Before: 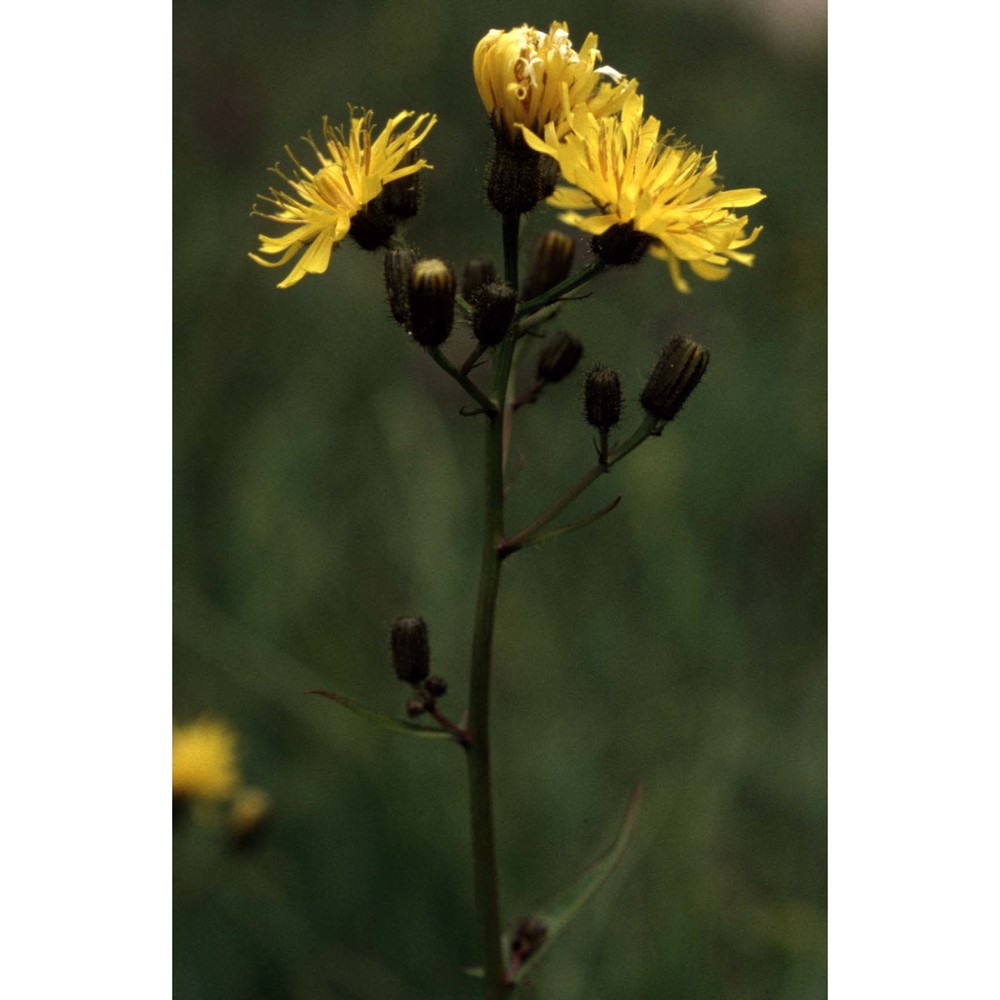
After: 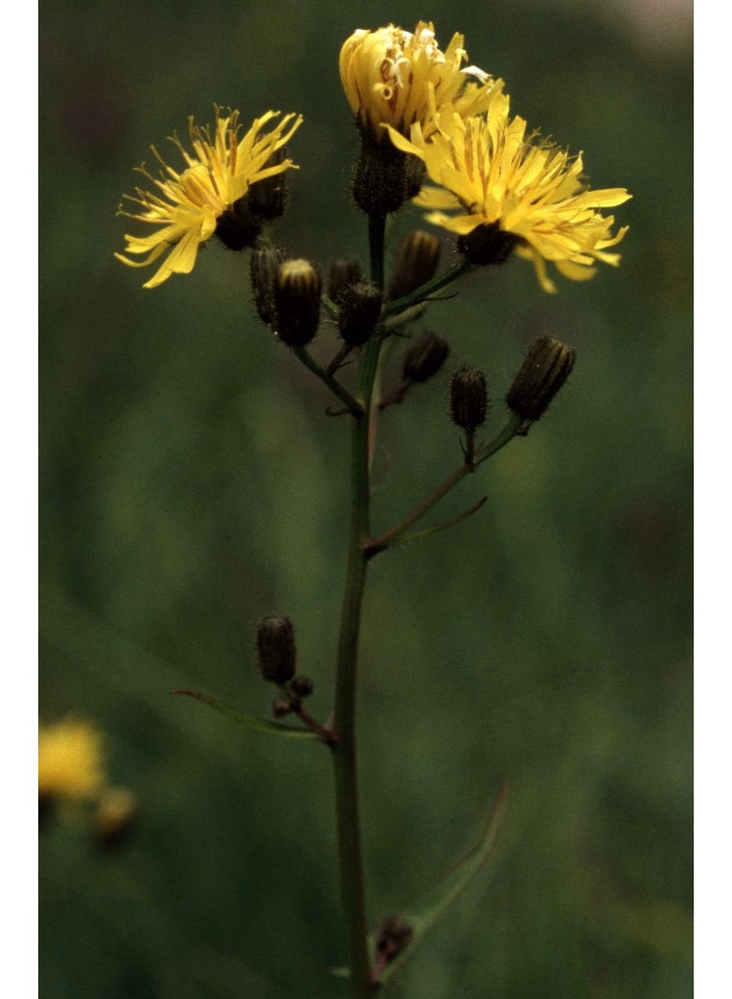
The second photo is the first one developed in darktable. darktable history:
crop: left 13.443%, right 13.31%
velvia: strength 17%
